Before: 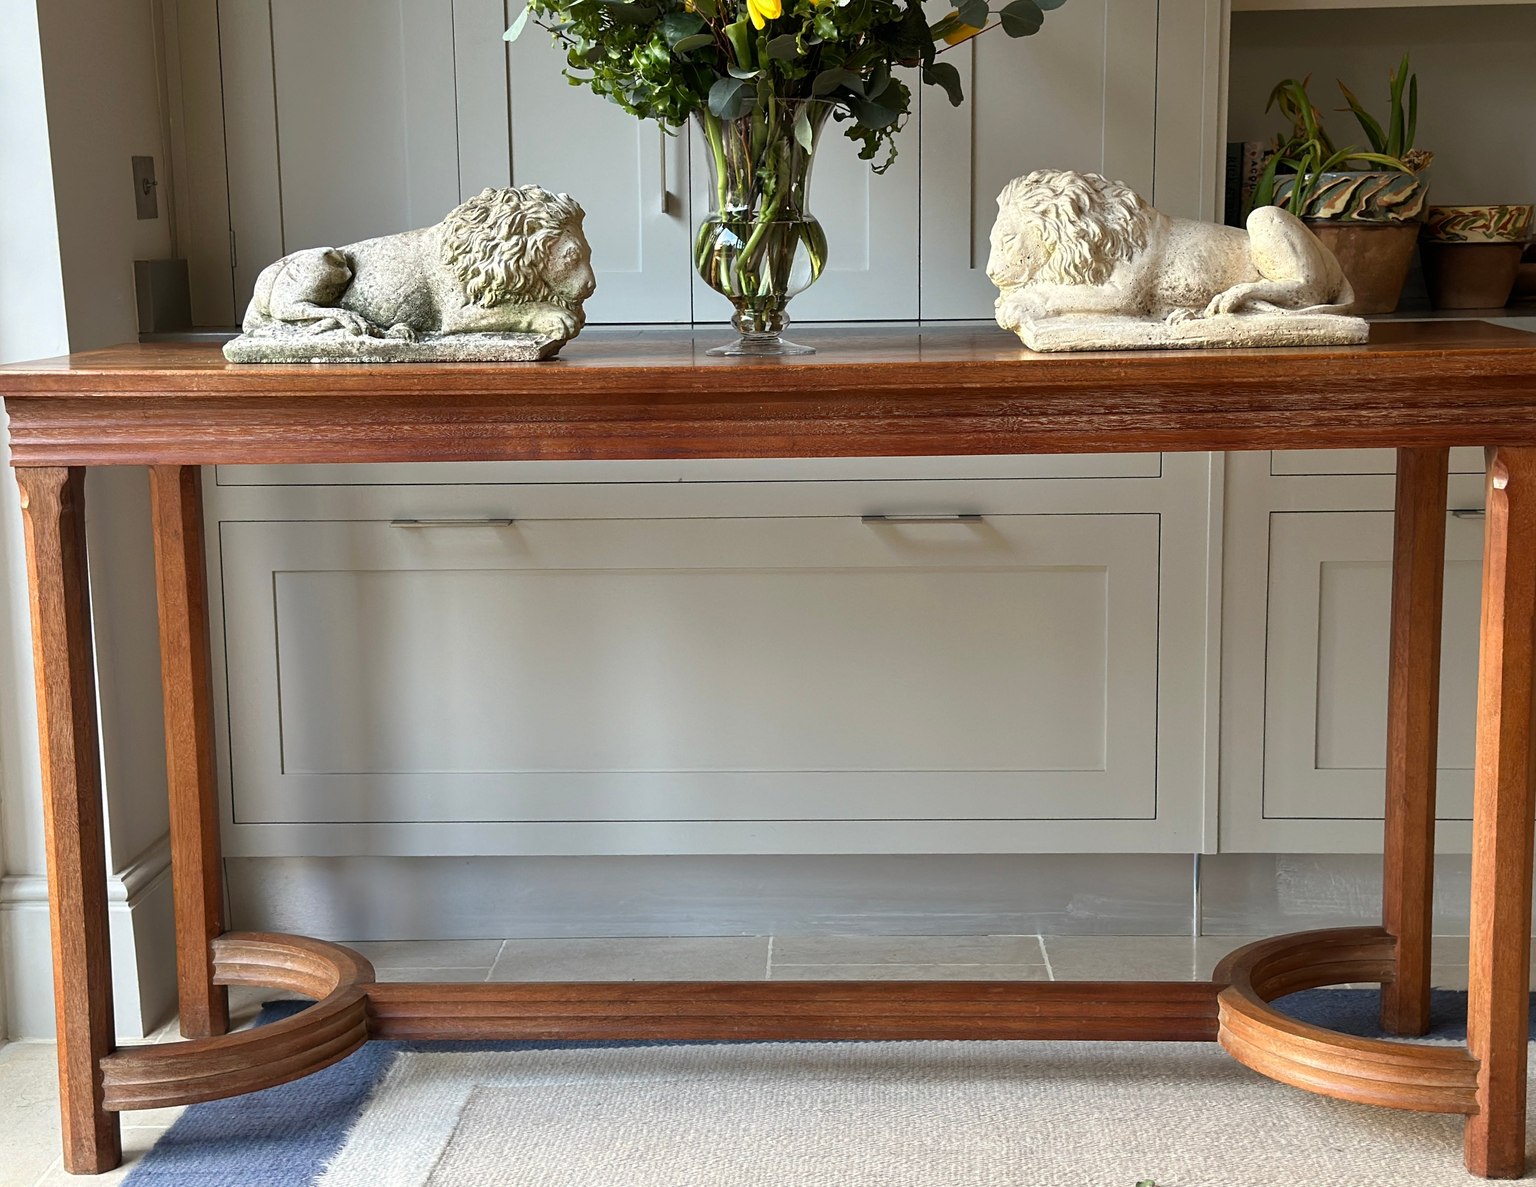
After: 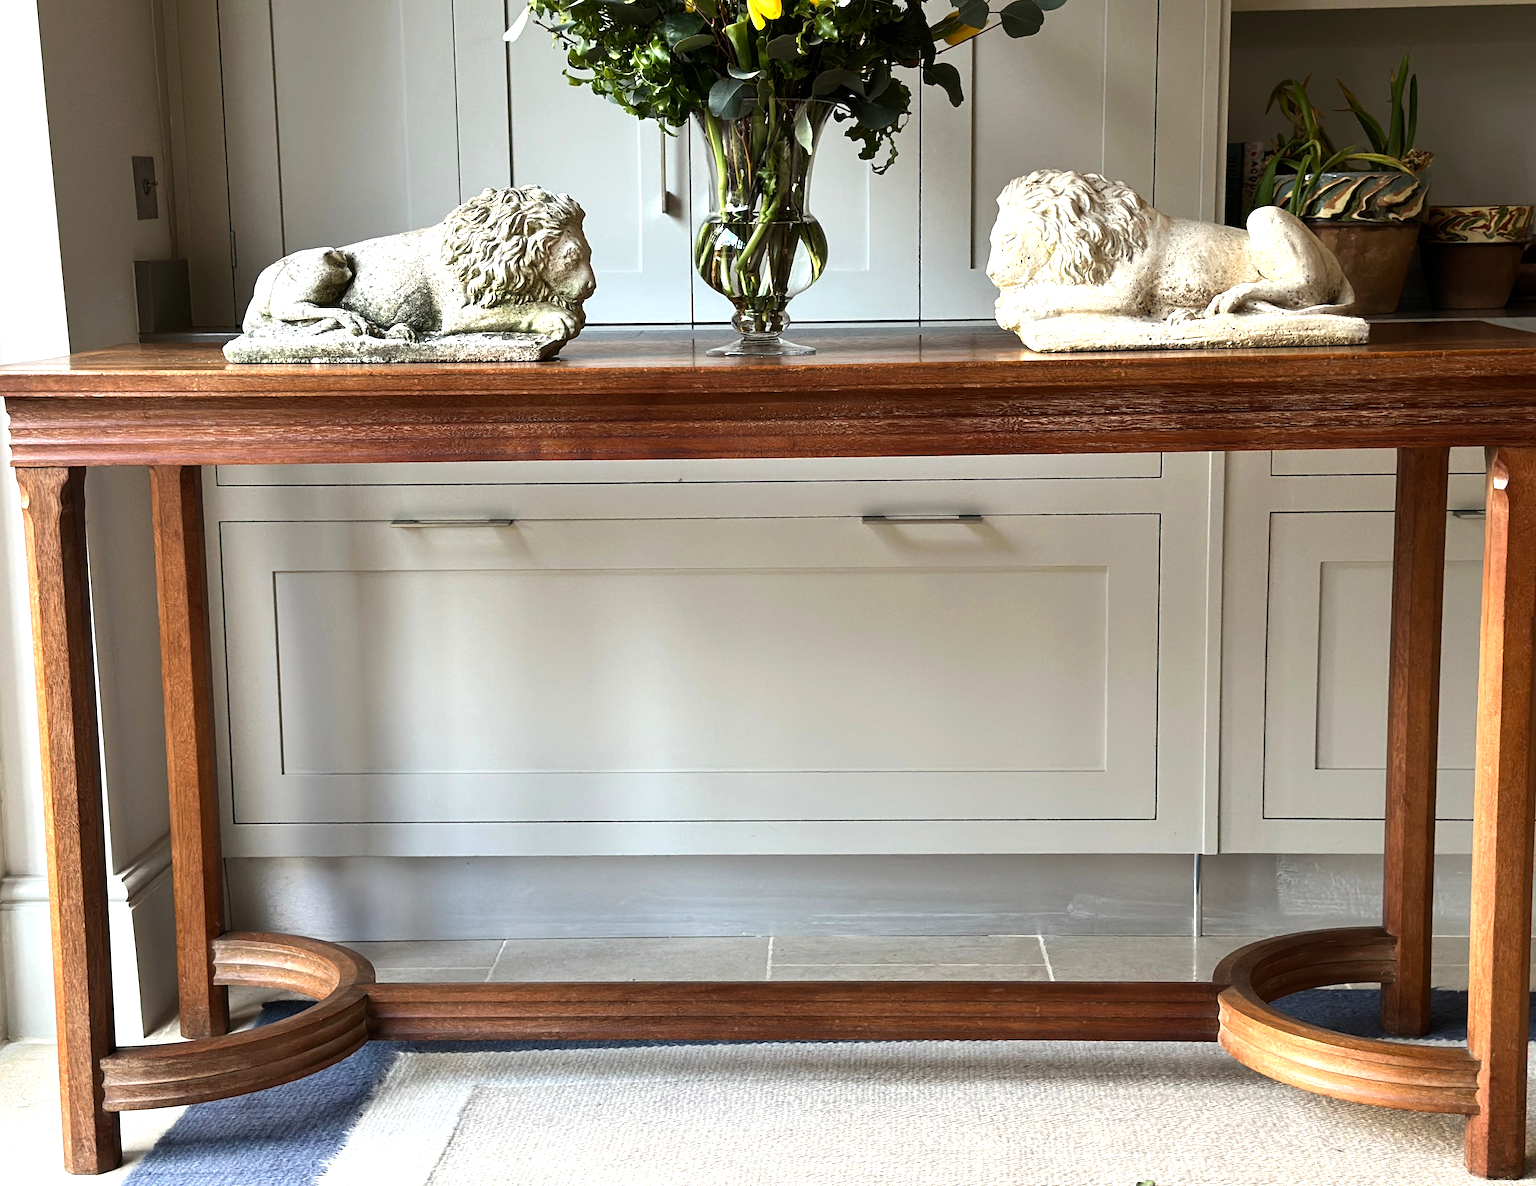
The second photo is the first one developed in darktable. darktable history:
tone equalizer: -8 EV -0.747 EV, -7 EV -0.674 EV, -6 EV -0.57 EV, -5 EV -0.36 EV, -3 EV 0.374 EV, -2 EV 0.6 EV, -1 EV 0.676 EV, +0 EV 0.731 EV, edges refinement/feathering 500, mask exposure compensation -1.57 EV, preserve details no
